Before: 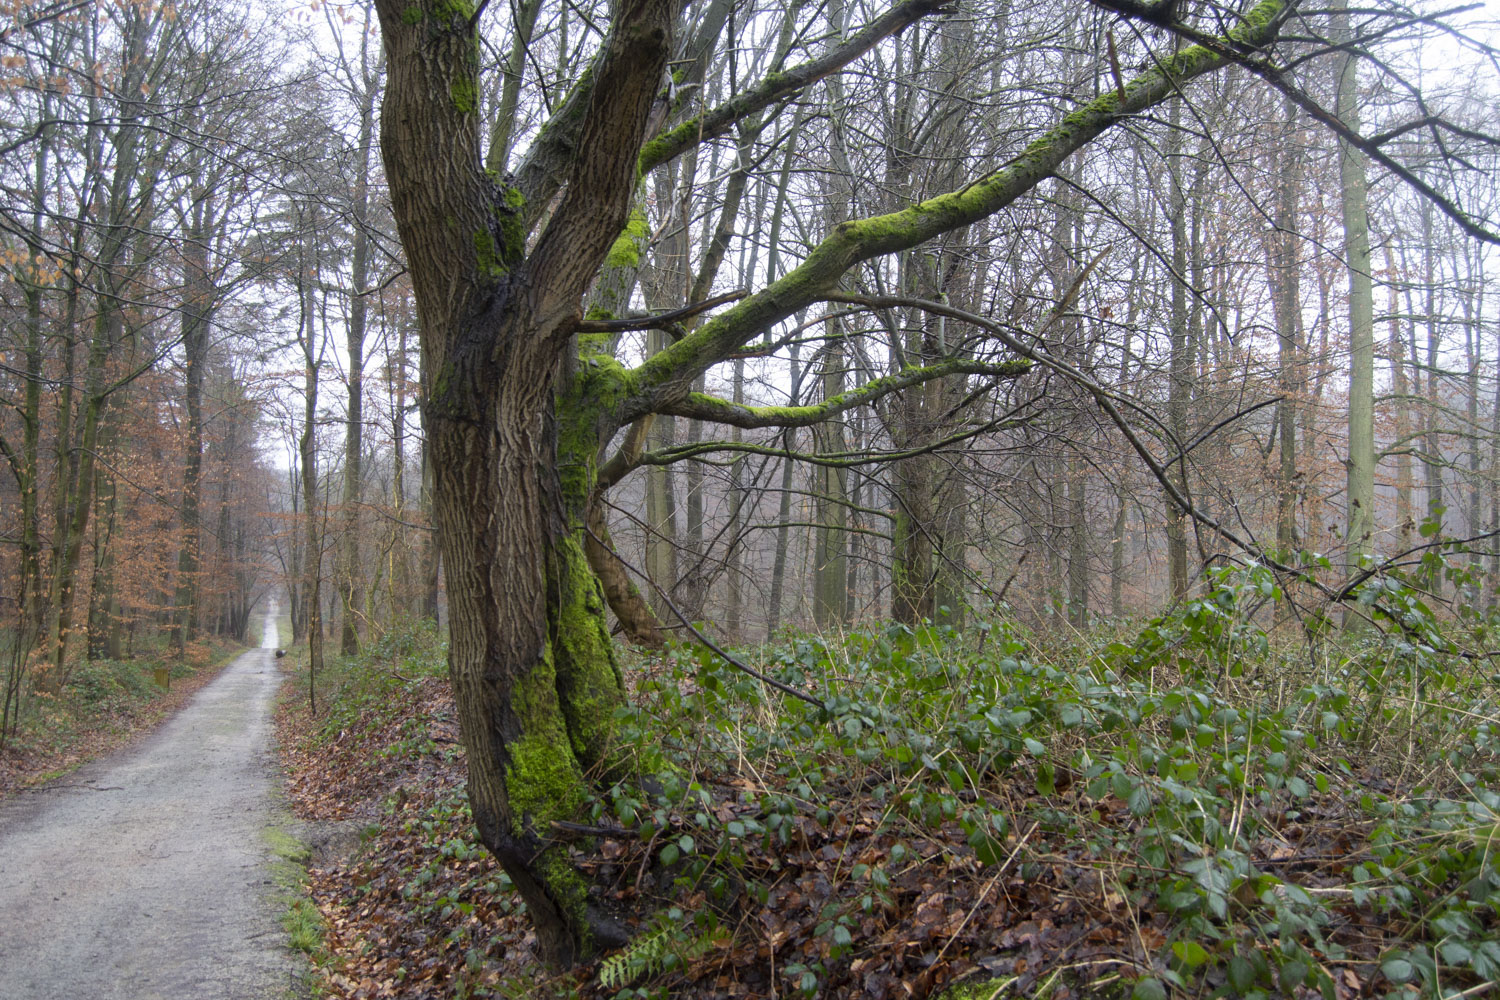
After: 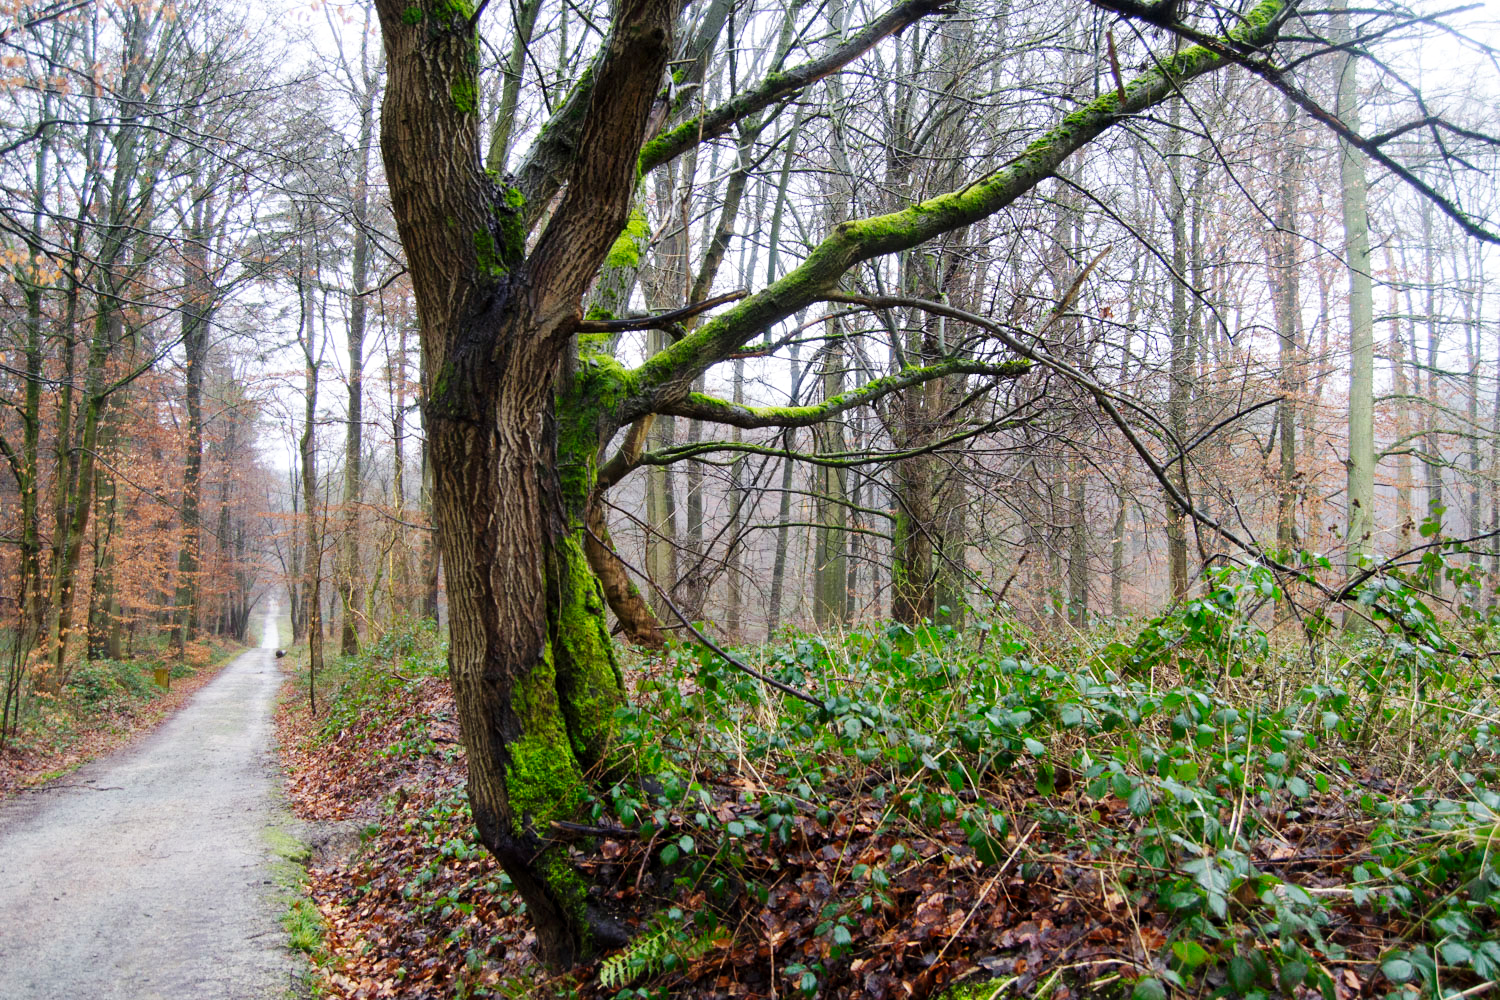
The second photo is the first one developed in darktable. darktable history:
contrast equalizer: y [[0.6 ×6], [0.55 ×6], [0 ×6], [0 ×6], [0 ×6]], mix 0.135
base curve: curves: ch0 [(0, 0) (0.032, 0.025) (0.121, 0.166) (0.206, 0.329) (0.605, 0.79) (1, 1)], preserve colors none
